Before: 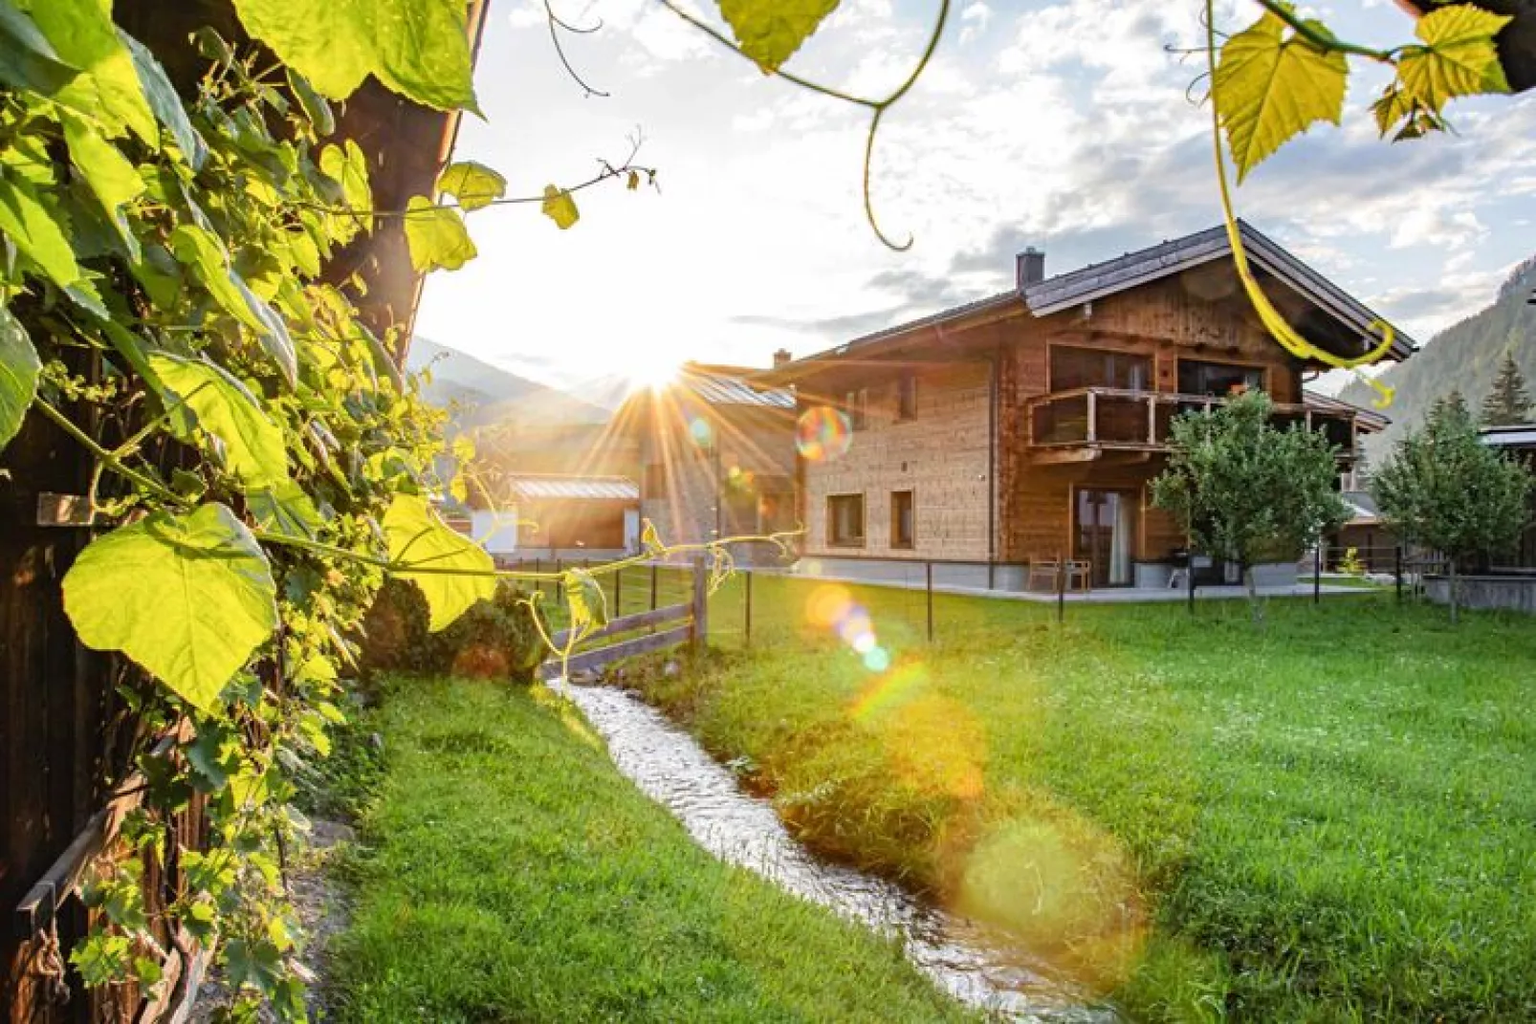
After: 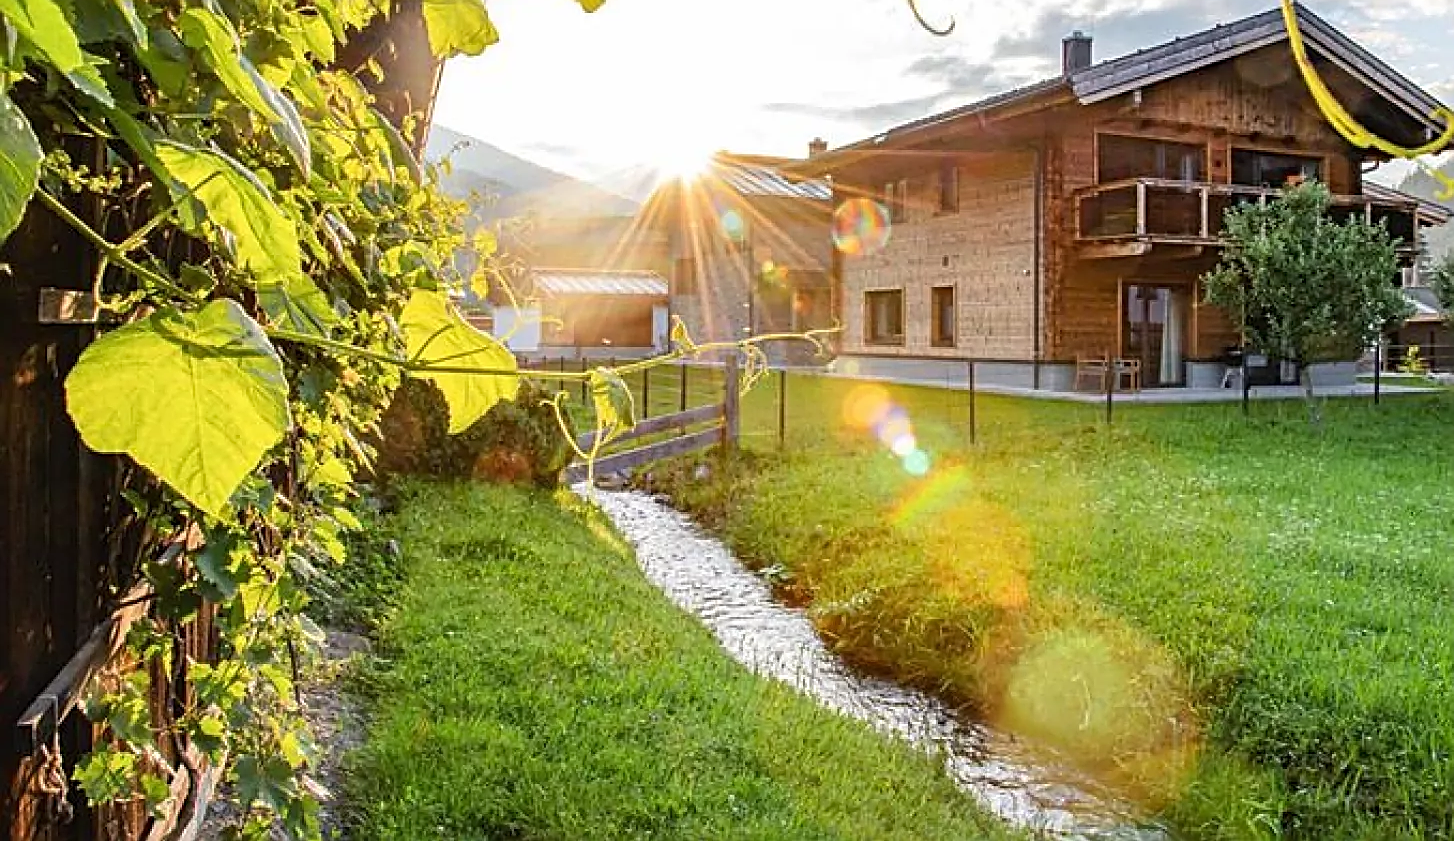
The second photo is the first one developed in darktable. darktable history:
crop: top 21.197%, right 9.448%, bottom 0.216%
sharpen: amount 0.888
